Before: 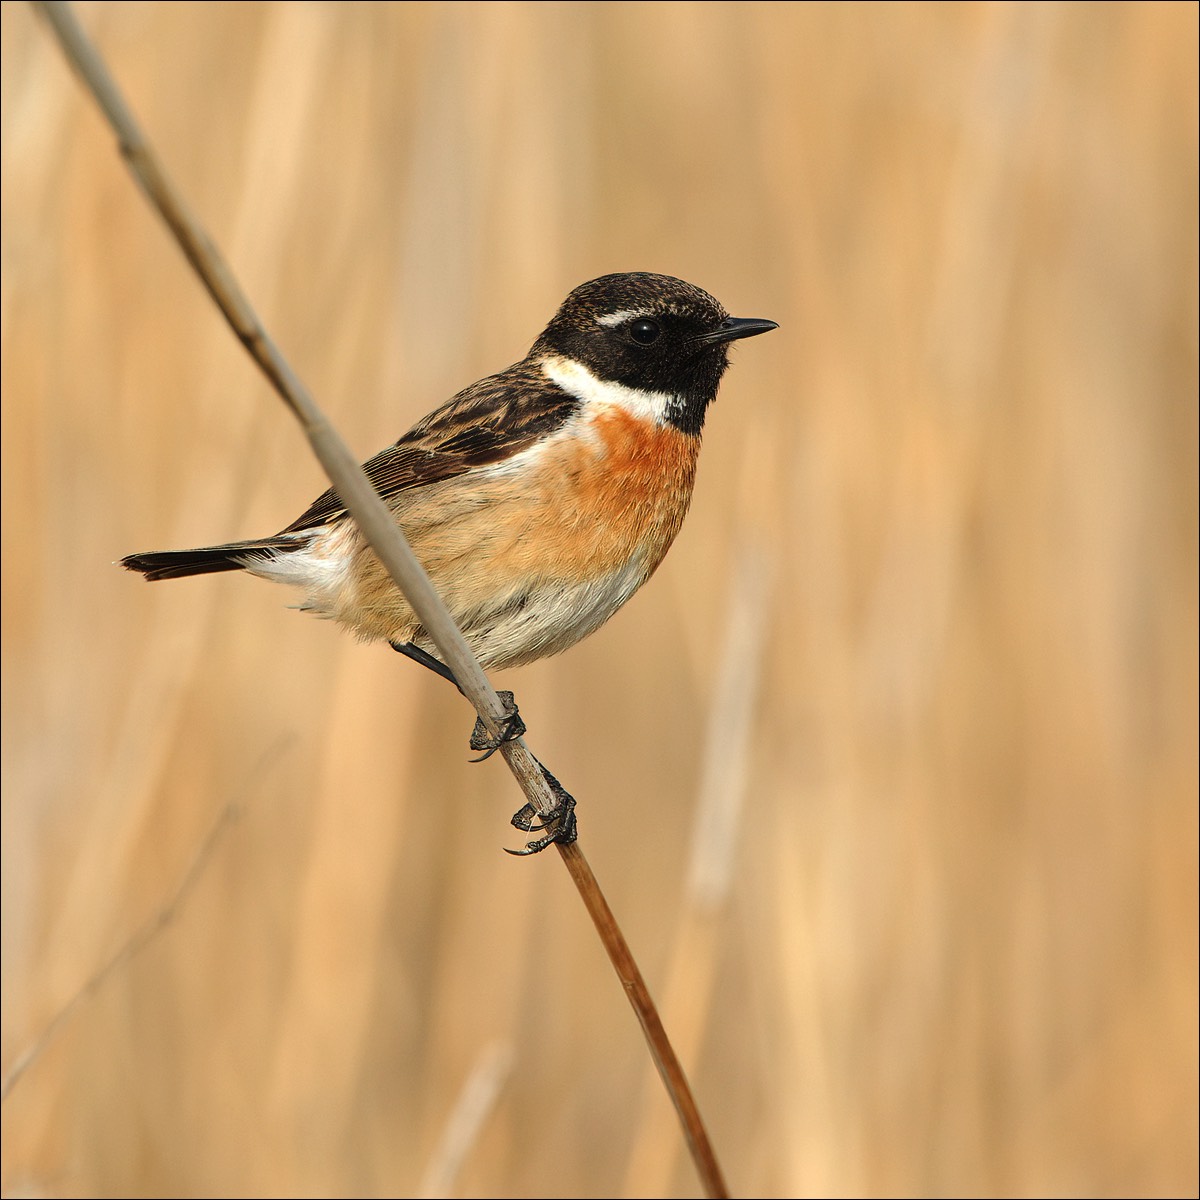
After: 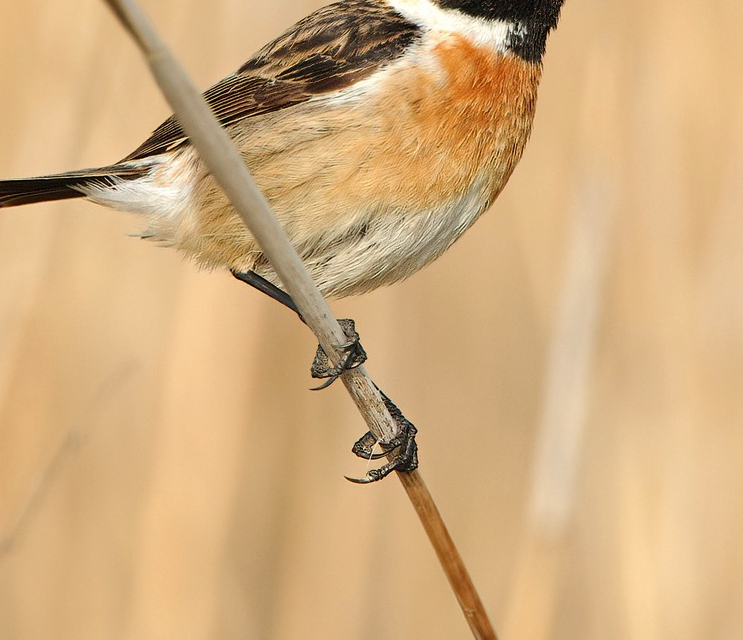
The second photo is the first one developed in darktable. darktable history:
crop: left 13.286%, top 31.062%, right 24.771%, bottom 15.547%
